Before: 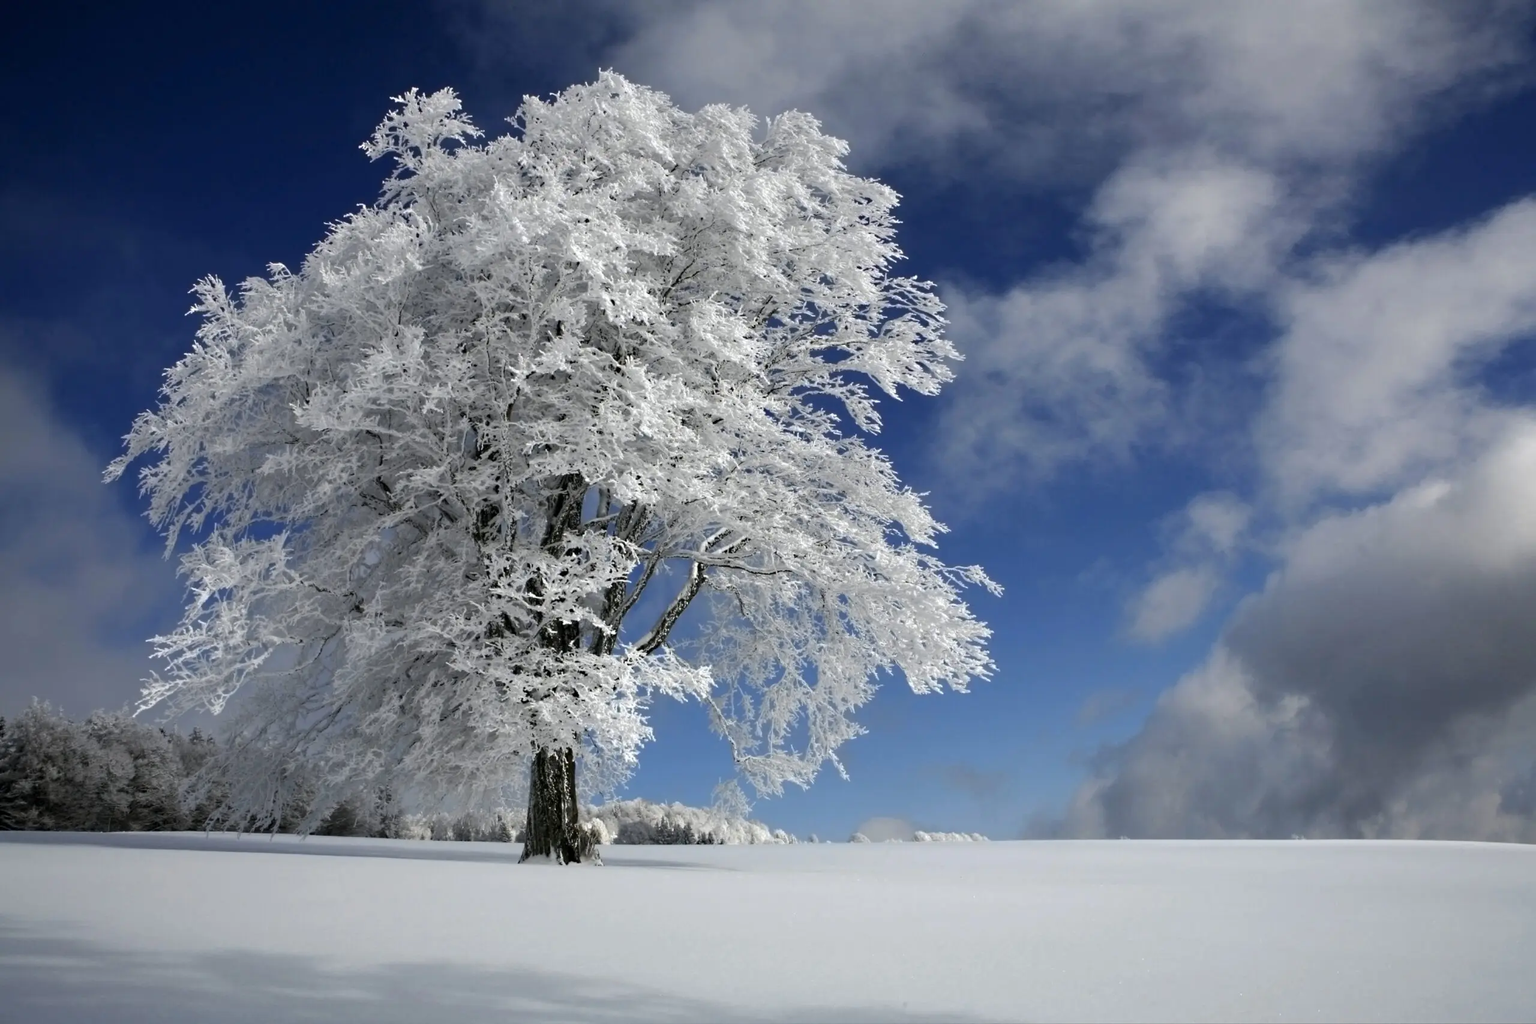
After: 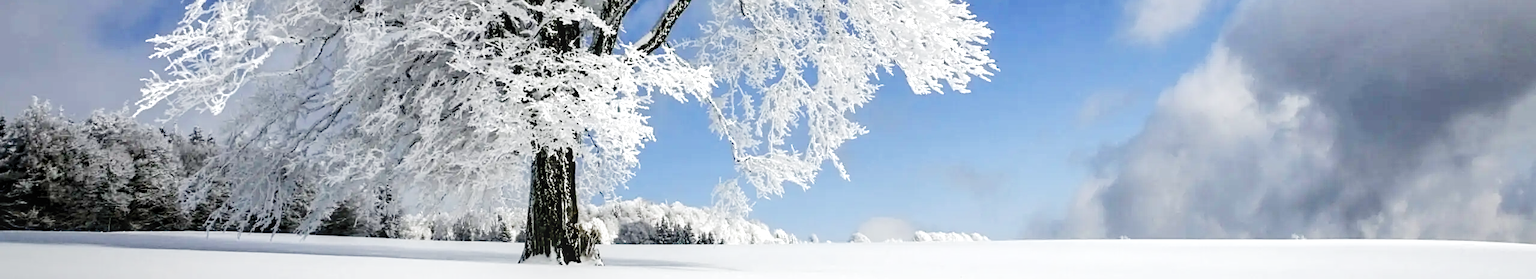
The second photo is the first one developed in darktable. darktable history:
color calibration: illuminant same as pipeline (D50), adaptation none (bypass), x 0.332, y 0.333, temperature 5006.99 K
filmic rgb: black relative exposure -7.5 EV, white relative exposure 4.99 EV, threshold 3.06 EV, structure ↔ texture 99.32%, hardness 3.3, contrast 1.3, preserve chrominance no, color science v4 (2020), contrast in shadows soft, contrast in highlights soft, enable highlight reconstruction true
crop and rotate: top 58.73%, bottom 13.945%
local contrast: on, module defaults
exposure: black level correction 0, exposure 1.096 EV, compensate highlight preservation false
sharpen: on, module defaults
tone curve: curves: ch0 [(0, 0) (0.003, 0.005) (0.011, 0.021) (0.025, 0.042) (0.044, 0.065) (0.069, 0.074) (0.1, 0.092) (0.136, 0.123) (0.177, 0.159) (0.224, 0.2) (0.277, 0.252) (0.335, 0.32) (0.399, 0.392) (0.468, 0.468) (0.543, 0.549) (0.623, 0.638) (0.709, 0.721) (0.801, 0.812) (0.898, 0.896) (1, 1)], color space Lab, independent channels, preserve colors none
